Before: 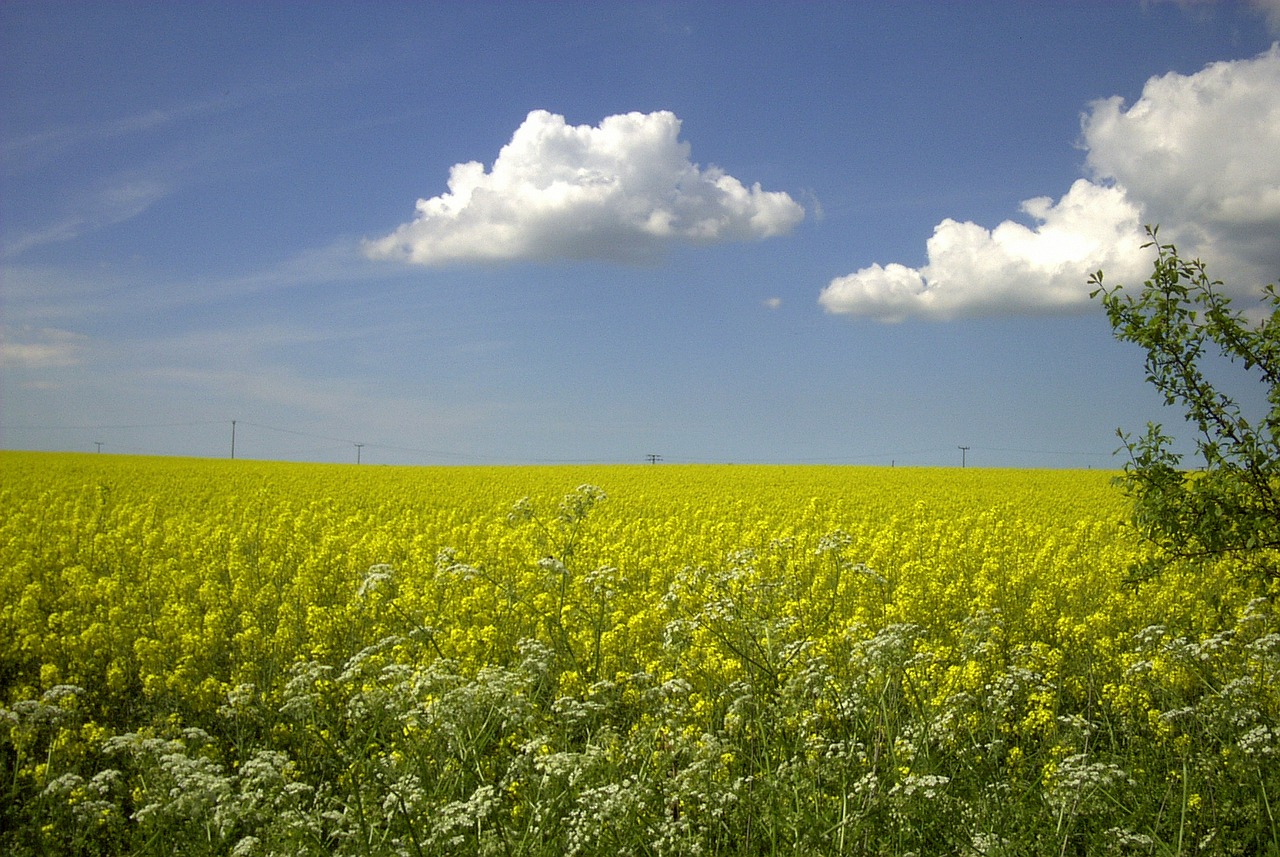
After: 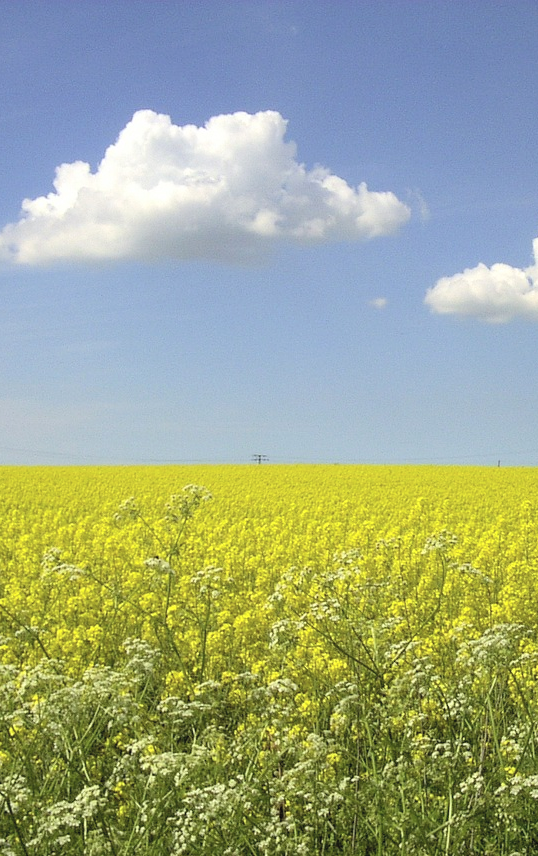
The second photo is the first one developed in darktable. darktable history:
crop: left 30.812%, right 27.113%
contrast brightness saturation: contrast 0.136, brightness 0.222
